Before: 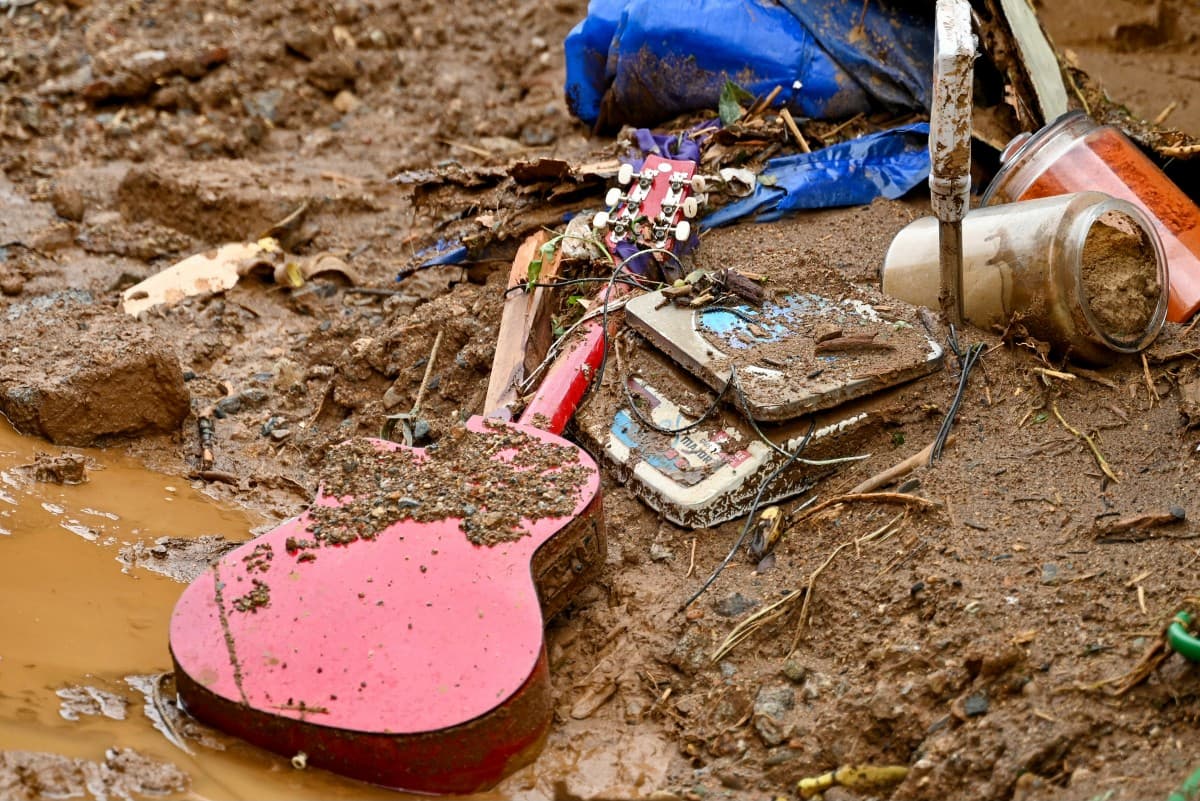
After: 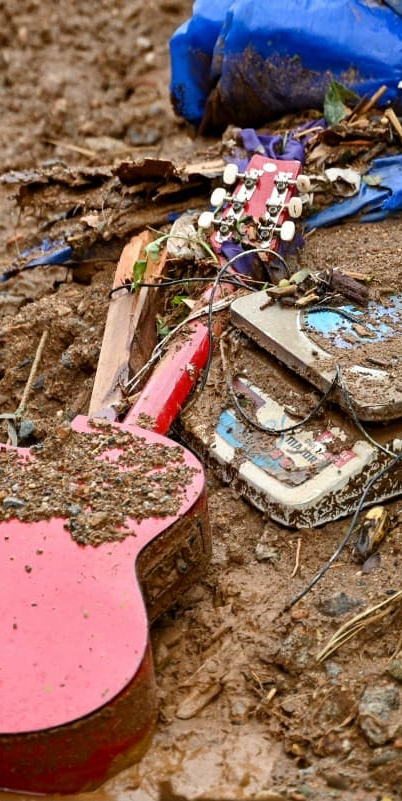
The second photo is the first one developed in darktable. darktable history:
crop: left 32.944%, right 33.547%
